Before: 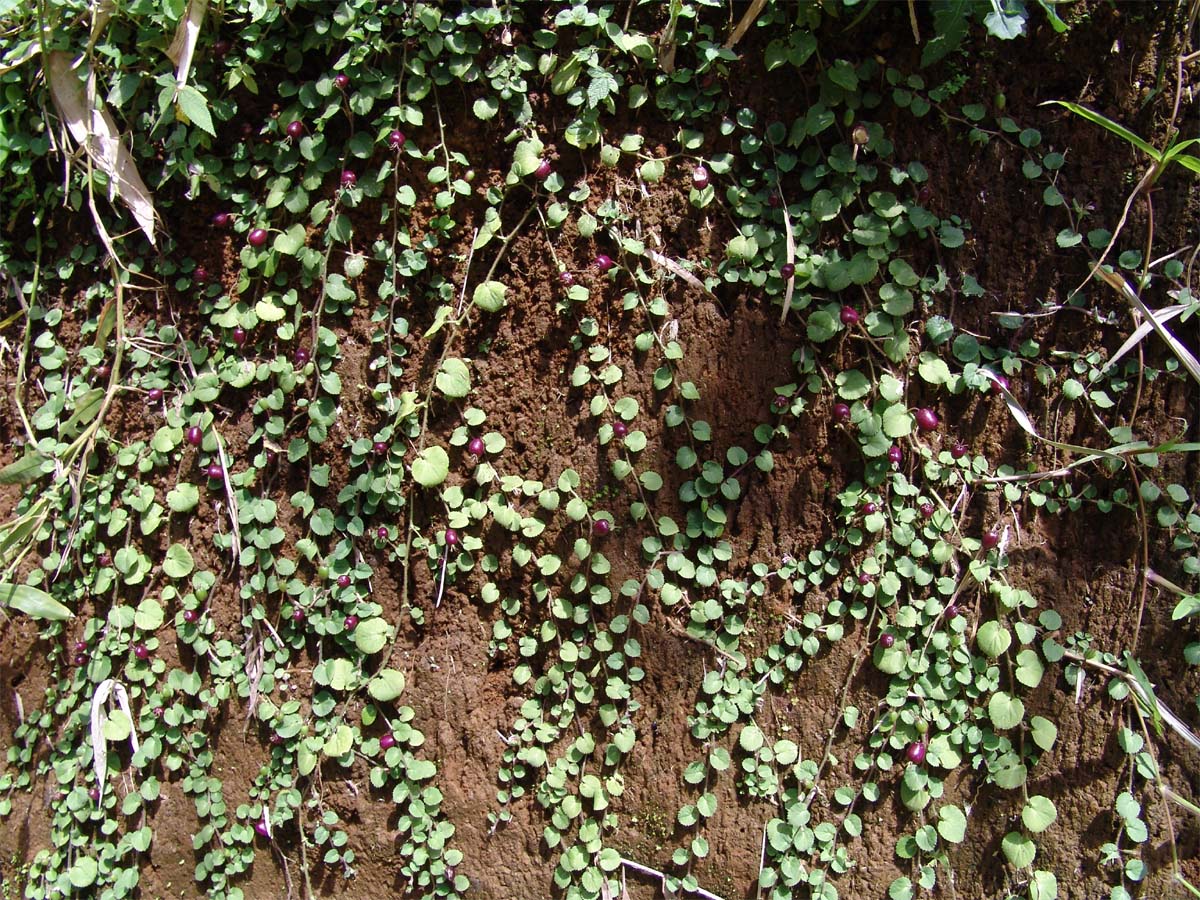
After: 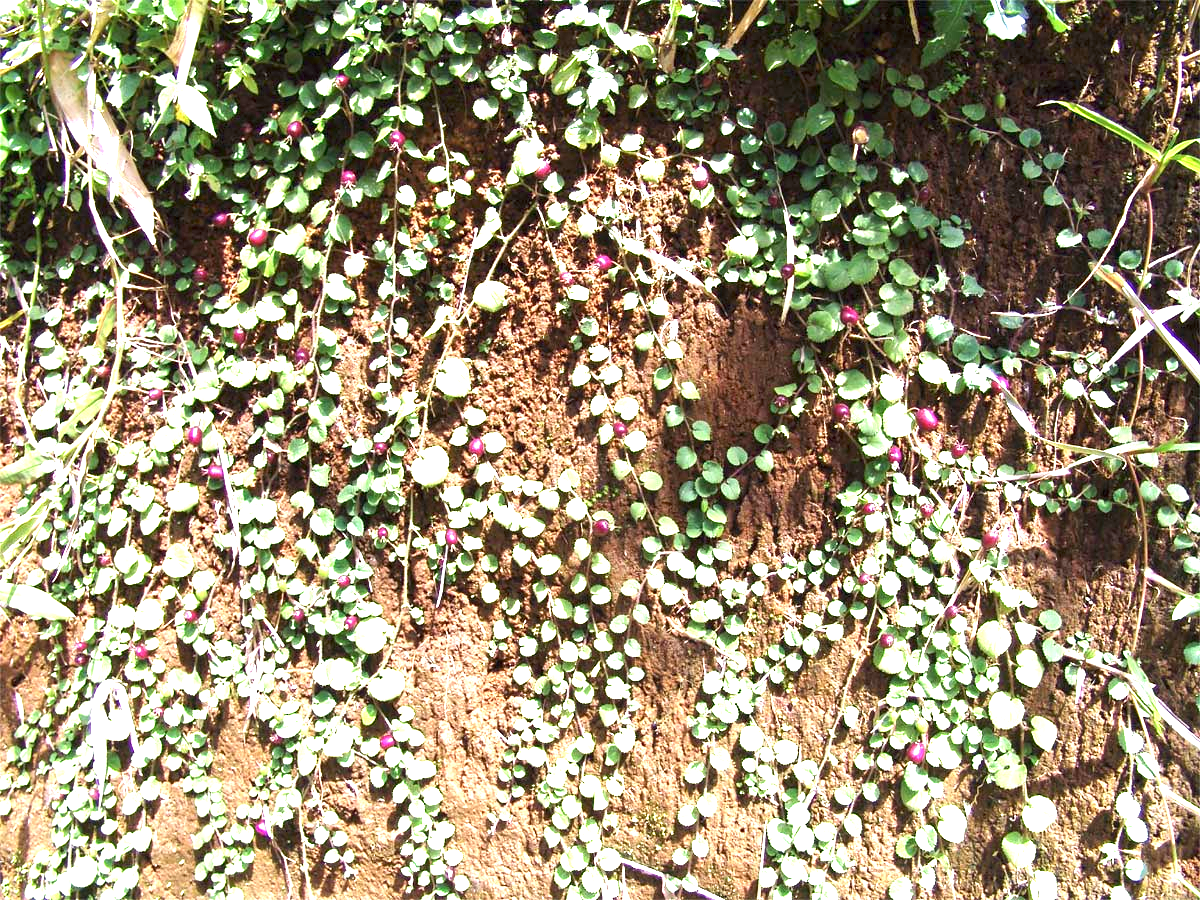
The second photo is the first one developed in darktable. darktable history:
tone equalizer: on, module defaults
exposure: exposure 2.012 EV, compensate exposure bias true, compensate highlight preservation false
